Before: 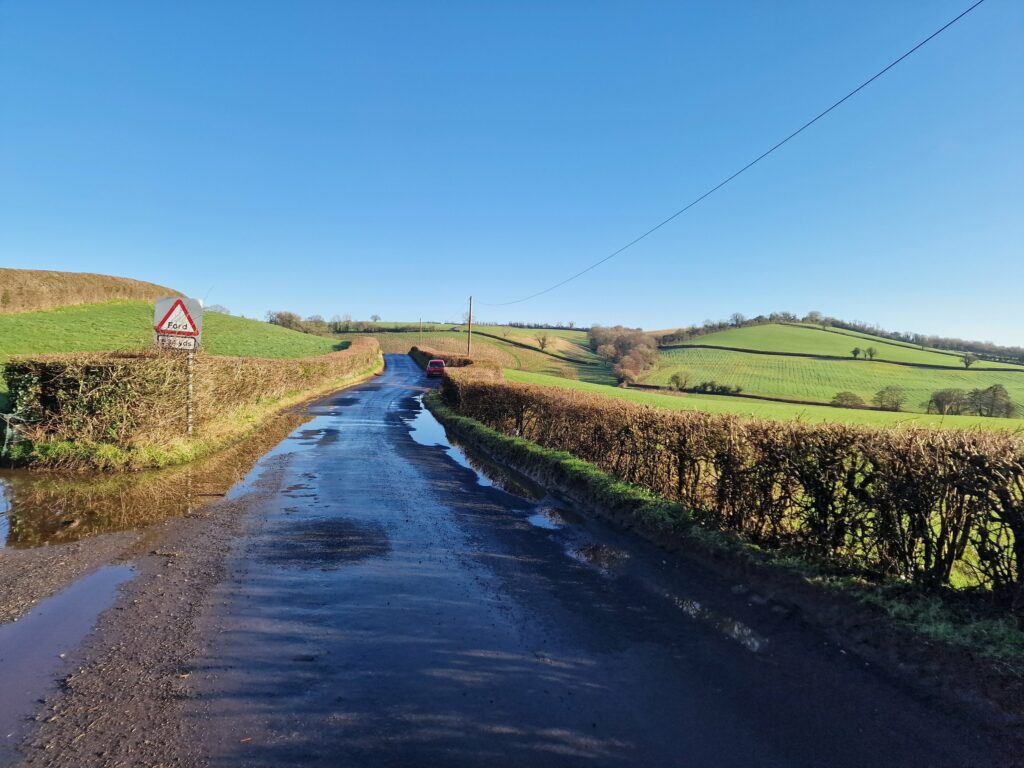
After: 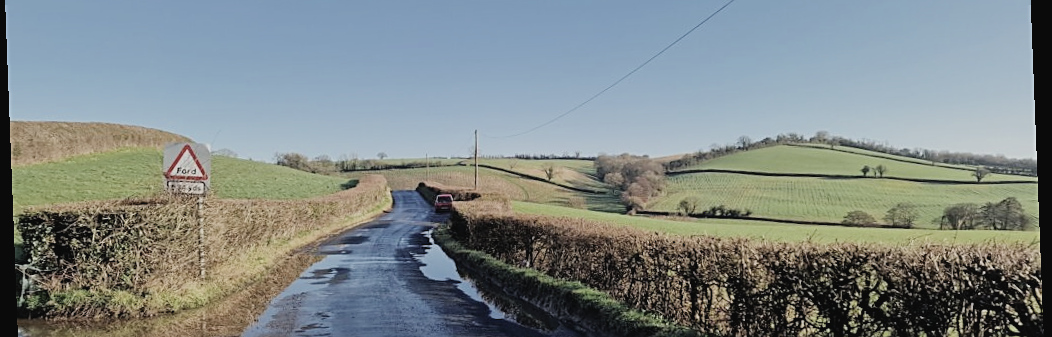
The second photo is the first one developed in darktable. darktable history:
rotate and perspective: rotation -2.22°, lens shift (horizontal) -0.022, automatic cropping off
sharpen: on, module defaults
filmic rgb: hardness 4.17
contrast brightness saturation: contrast -0.05, saturation -0.41
contrast equalizer: y [[0.5 ×6], [0.5 ×6], [0.5, 0.5, 0.501, 0.545, 0.707, 0.863], [0 ×6], [0 ×6]]
crop and rotate: top 23.84%, bottom 34.294%
